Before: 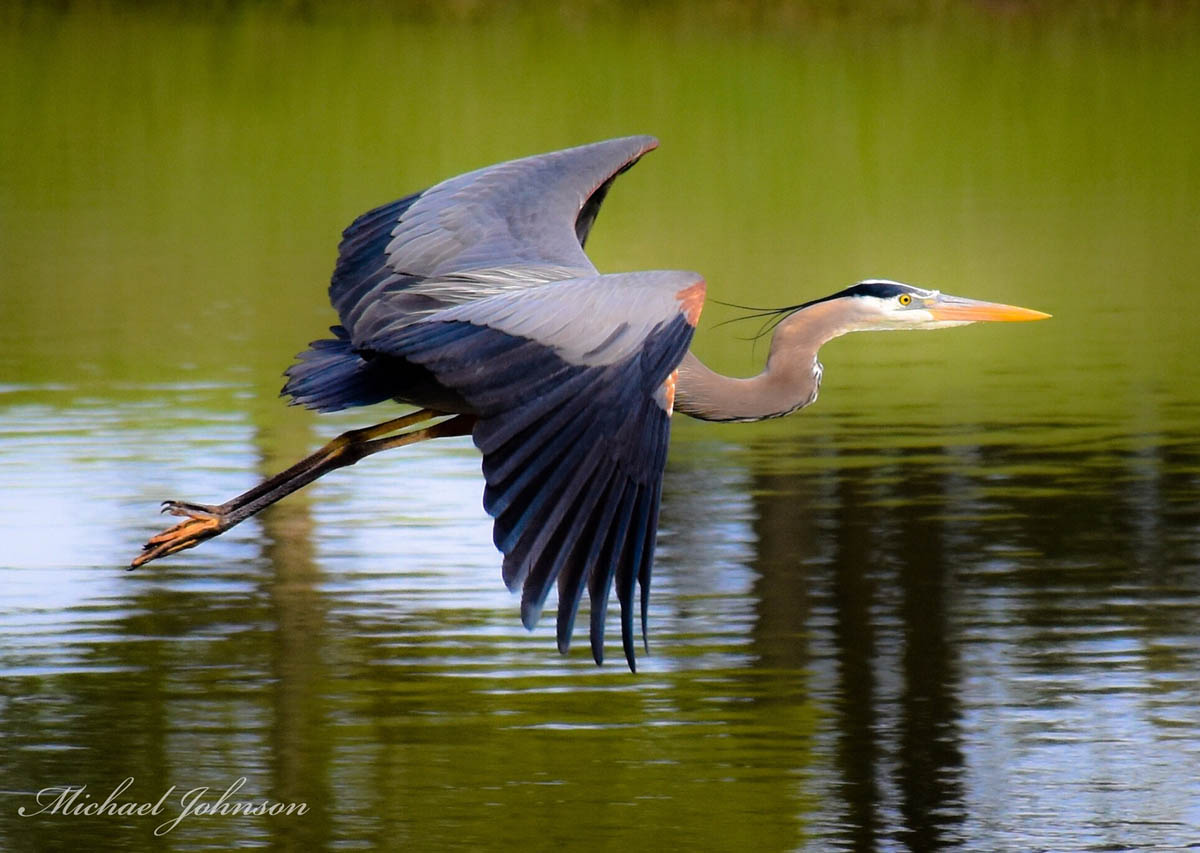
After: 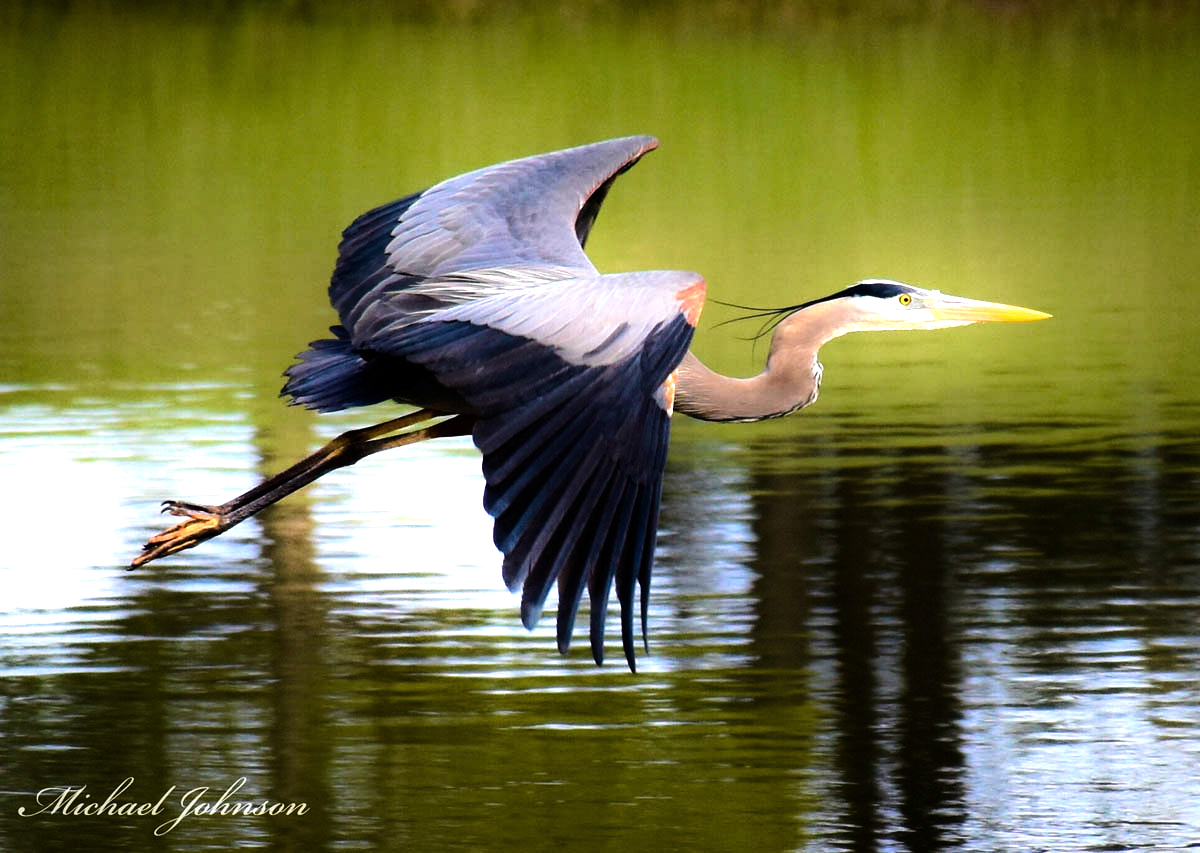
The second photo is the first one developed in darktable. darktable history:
velvia: on, module defaults
tone equalizer: -8 EV -1.08 EV, -7 EV -1.01 EV, -6 EV -0.867 EV, -5 EV -0.578 EV, -3 EV 0.578 EV, -2 EV 0.867 EV, -1 EV 1.01 EV, +0 EV 1.08 EV, edges refinement/feathering 500, mask exposure compensation -1.57 EV, preserve details no
